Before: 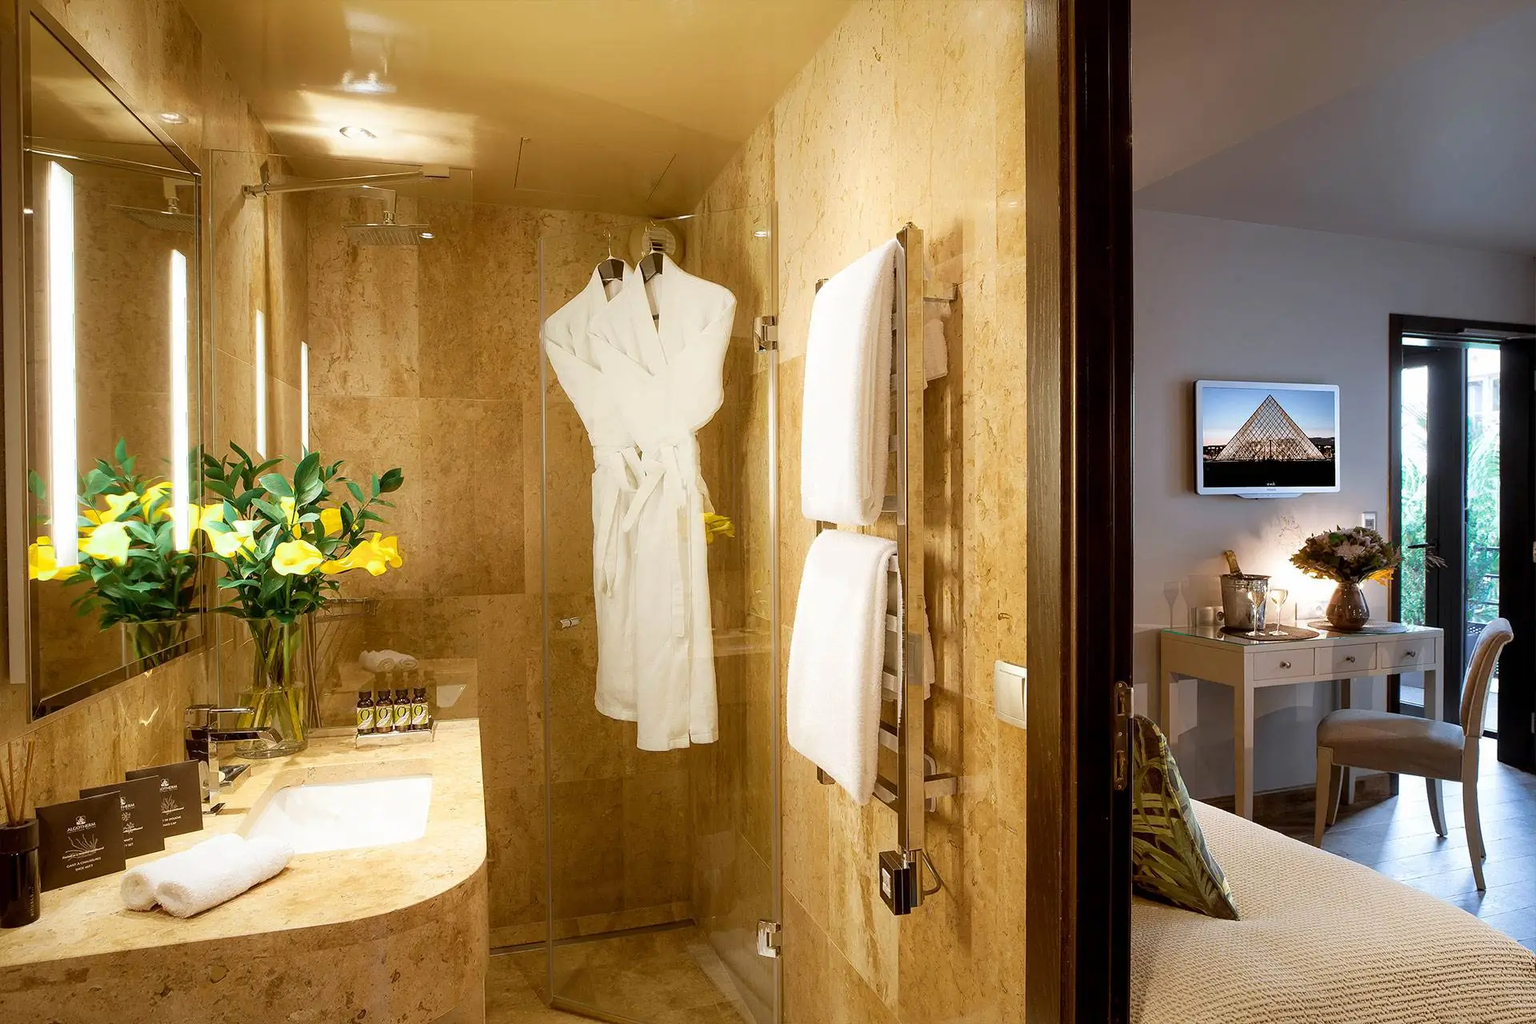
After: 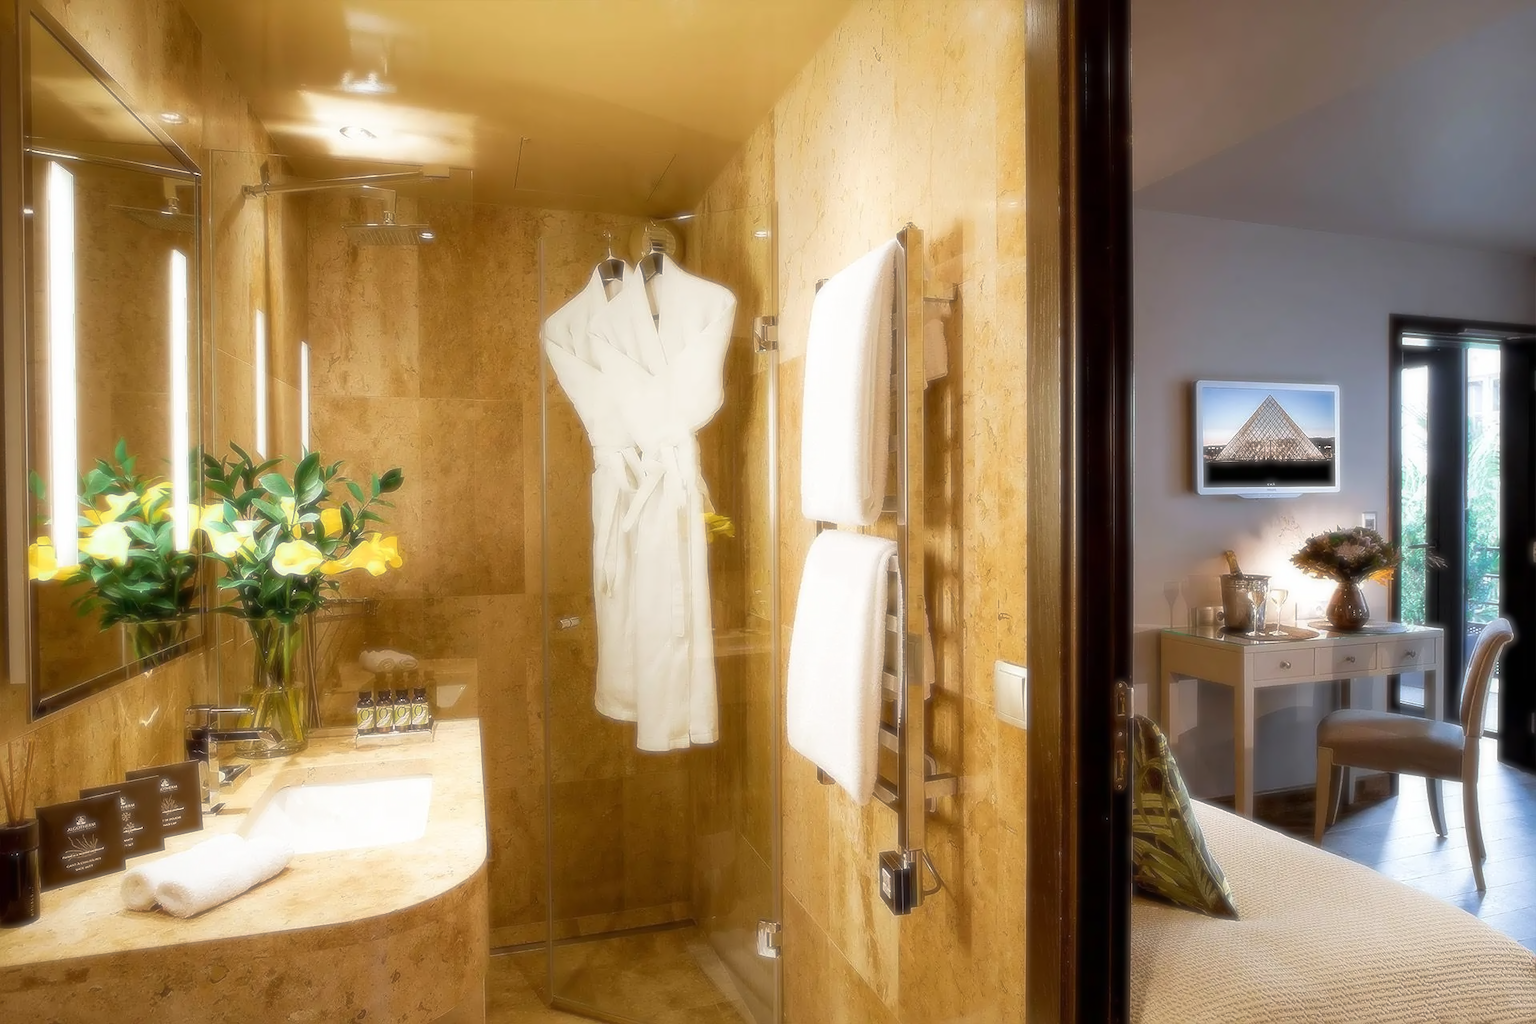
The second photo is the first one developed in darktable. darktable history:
sharpen: on, module defaults
soften: size 8.67%, mix 49%
